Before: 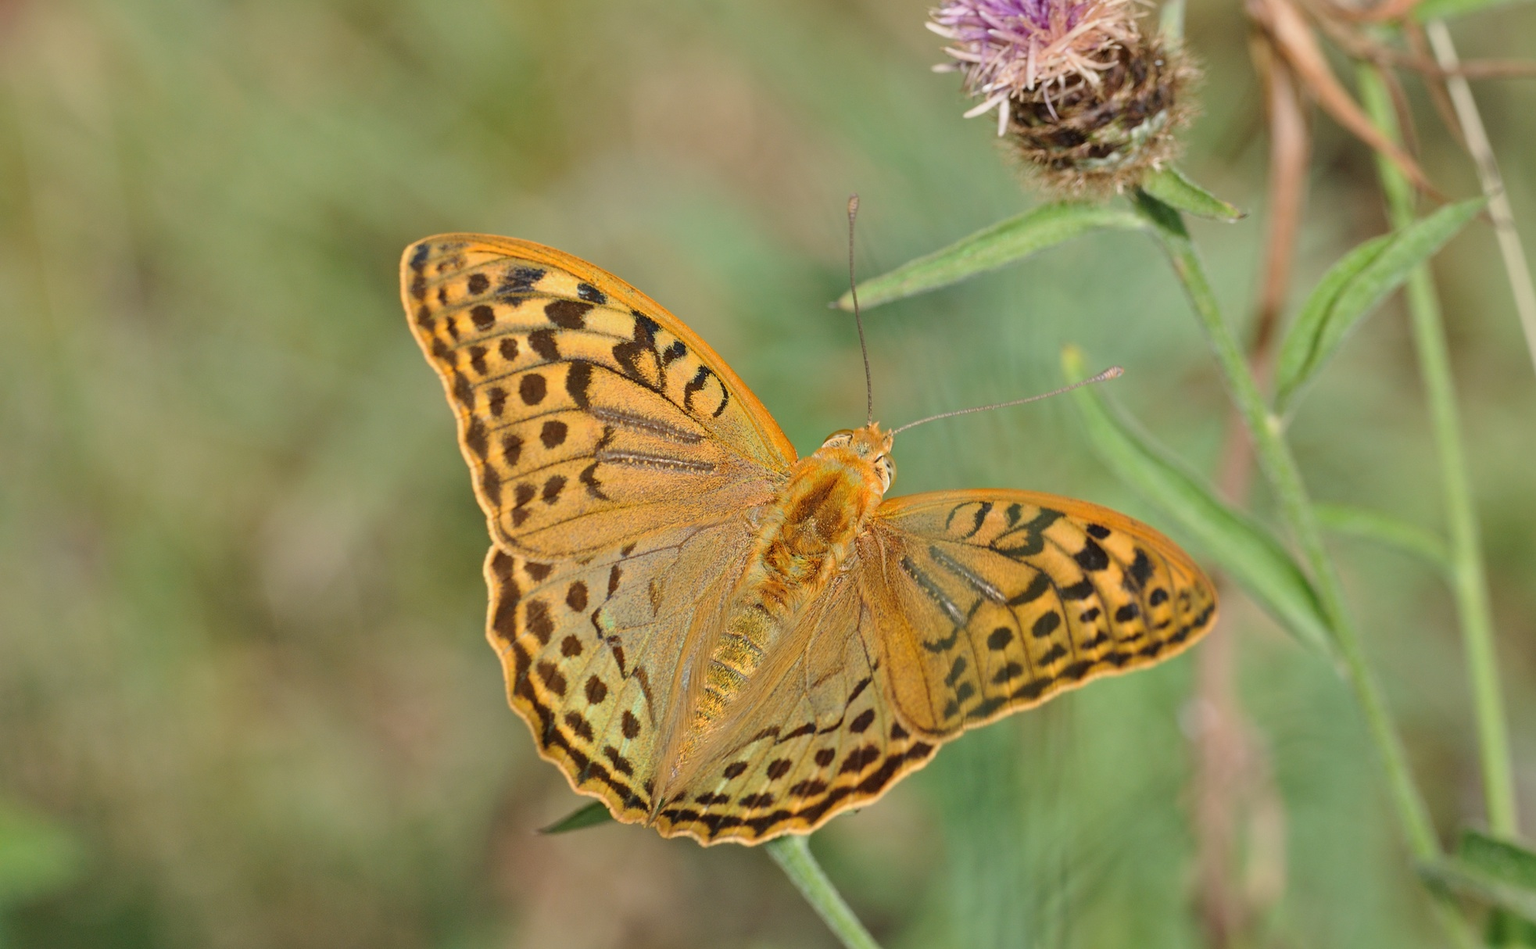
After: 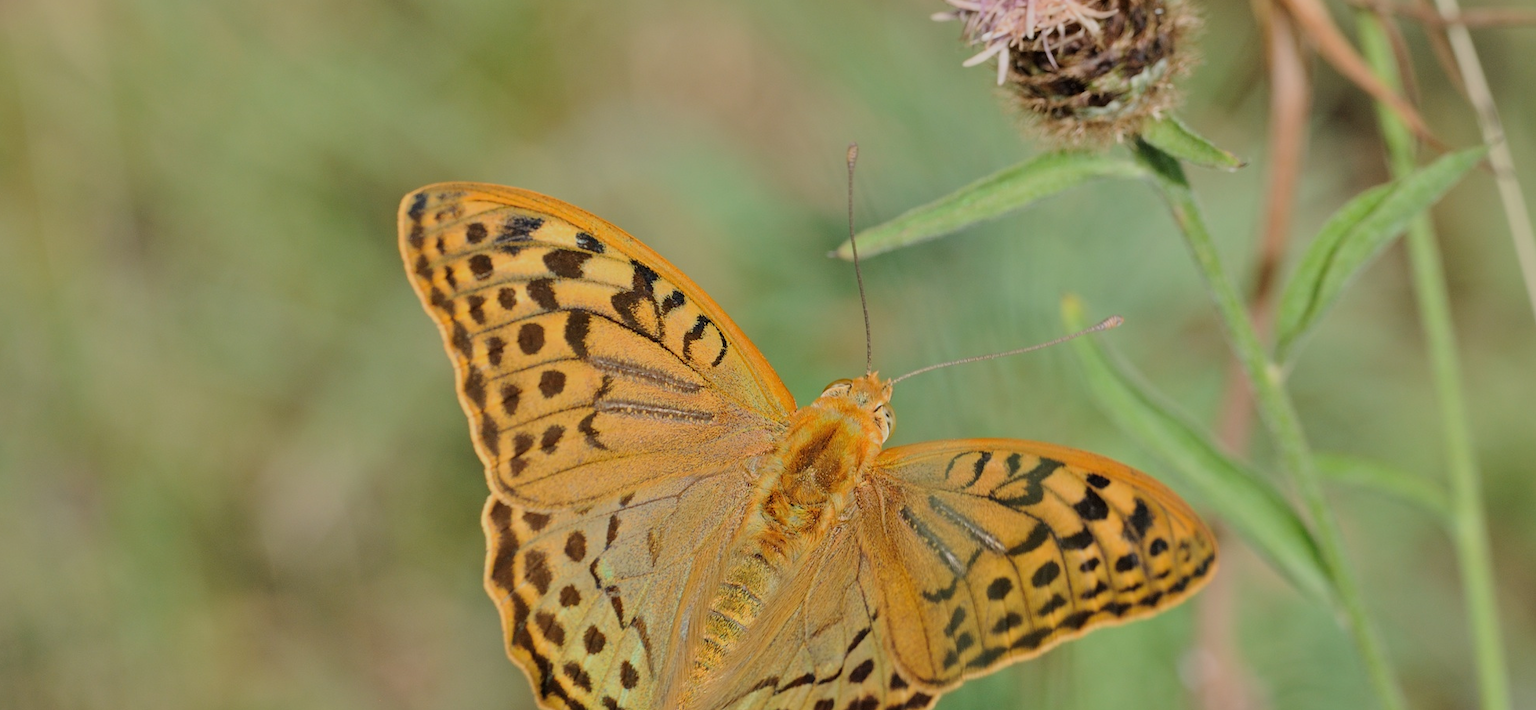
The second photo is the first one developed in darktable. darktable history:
color correction: highlights b* -0.06
crop: left 0.235%, top 5.504%, bottom 19.754%
filmic rgb: black relative exposure -7.65 EV, white relative exposure 4.56 EV, hardness 3.61, color science v6 (2022), iterations of high-quality reconstruction 0
